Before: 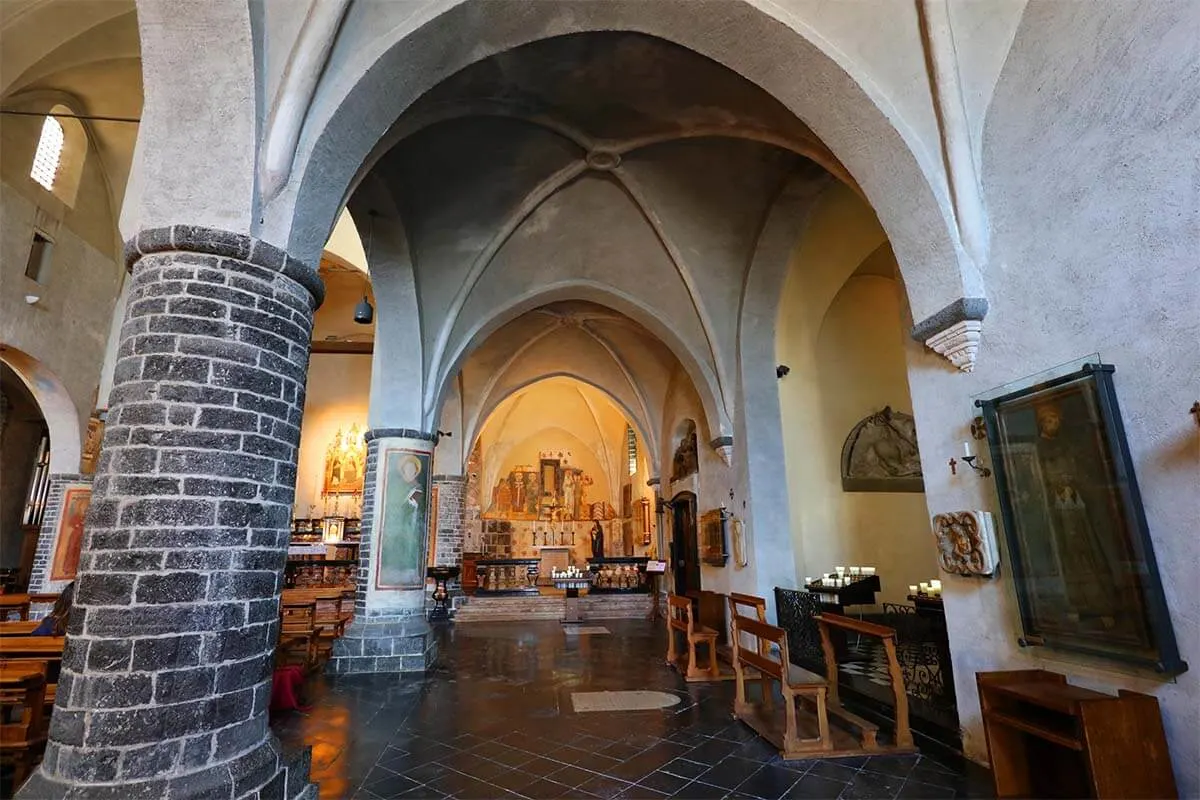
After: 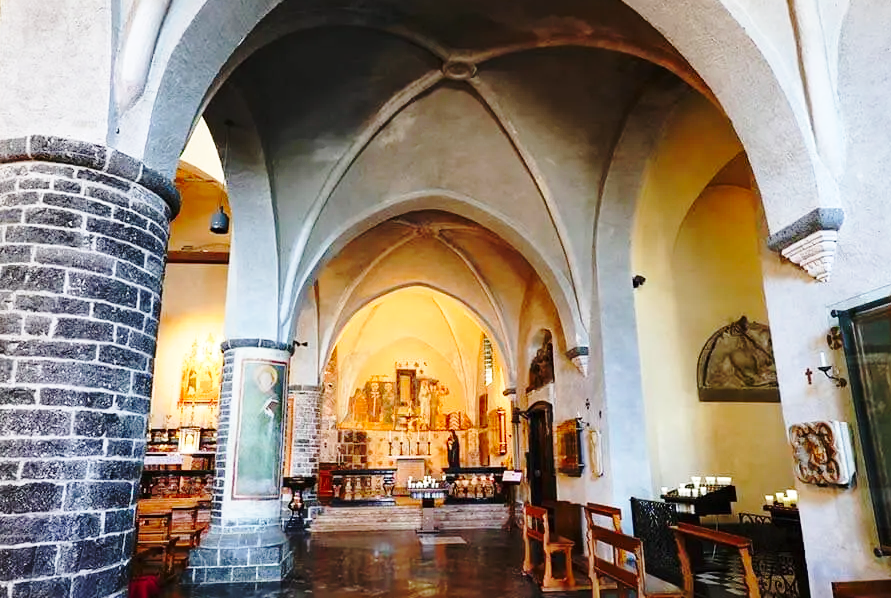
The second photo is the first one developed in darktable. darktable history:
base curve: curves: ch0 [(0, 0) (0.032, 0.037) (0.105, 0.228) (0.435, 0.76) (0.856, 0.983) (1, 1)], preserve colors none
crop and rotate: left 12.005%, top 11.33%, right 13.709%, bottom 13.838%
